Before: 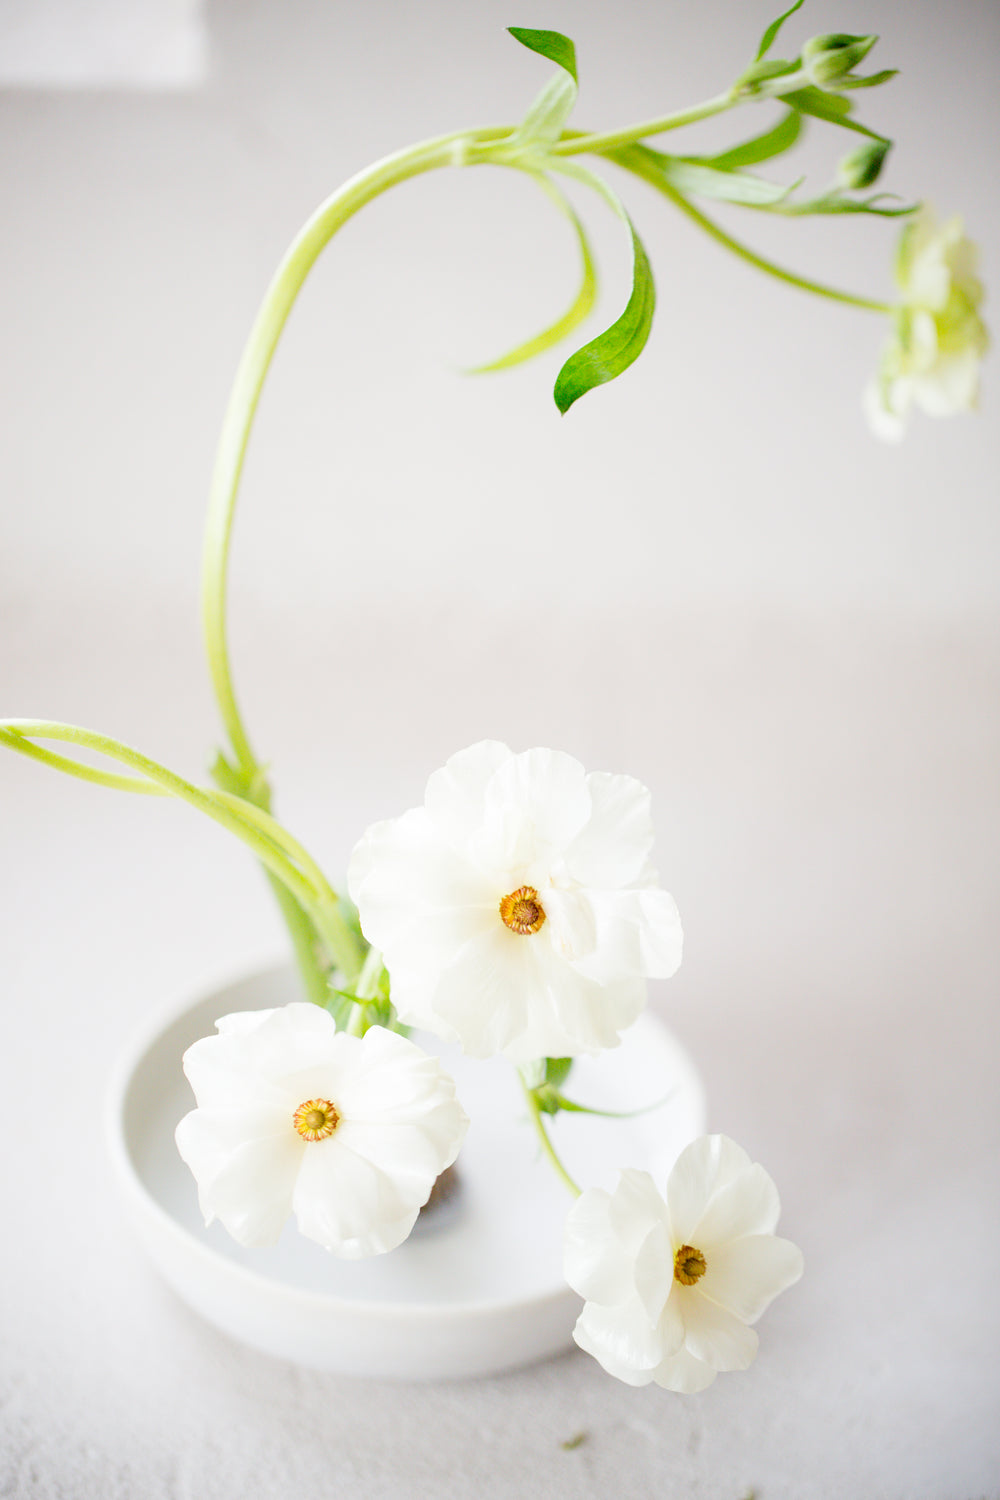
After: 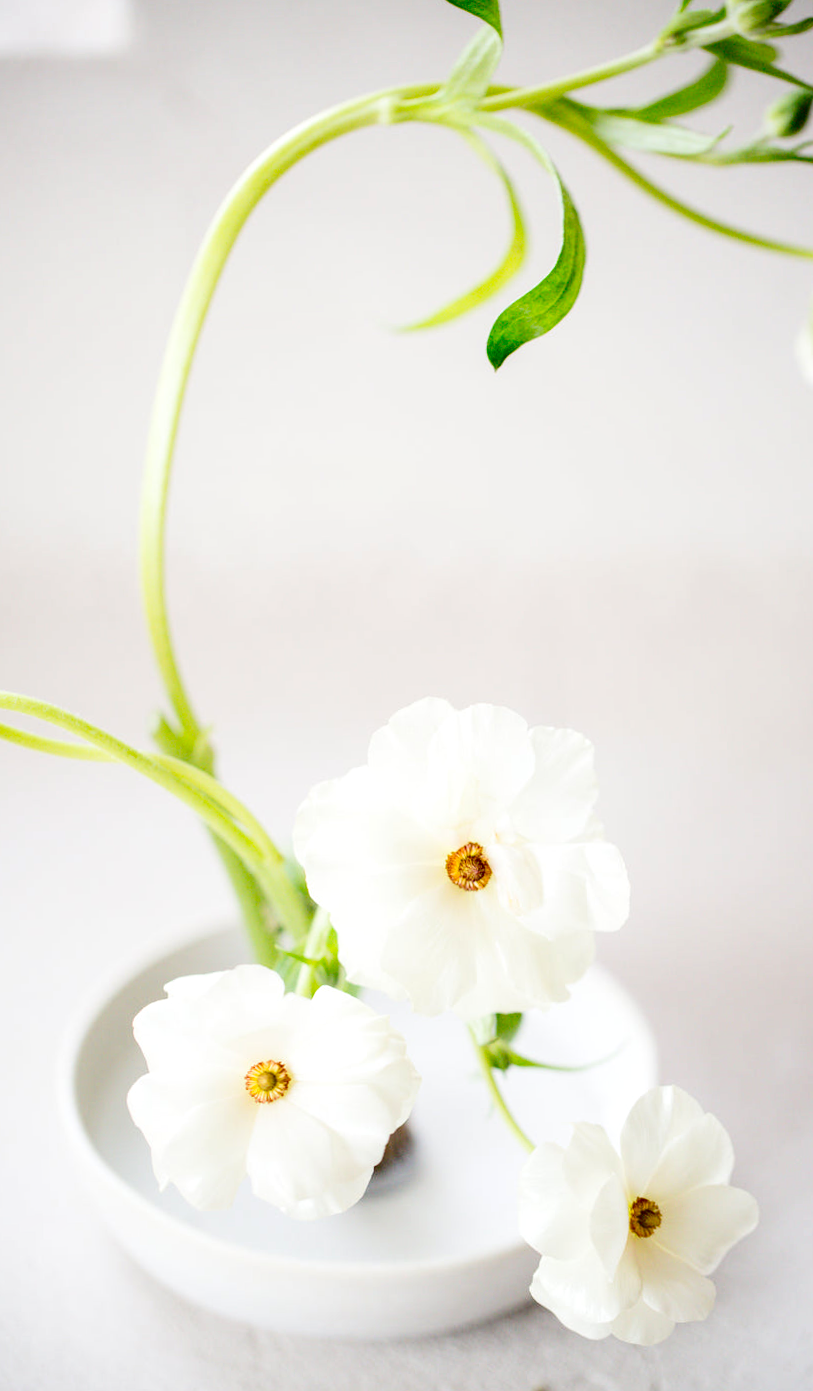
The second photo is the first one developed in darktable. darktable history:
exposure: black level correction 0.007, compensate highlight preservation false
contrast brightness saturation: contrast 0.204, brightness -0.112, saturation 0.099
local contrast: on, module defaults
crop and rotate: angle 1.47°, left 4.189%, top 1.133%, right 11.357%, bottom 2.584%
